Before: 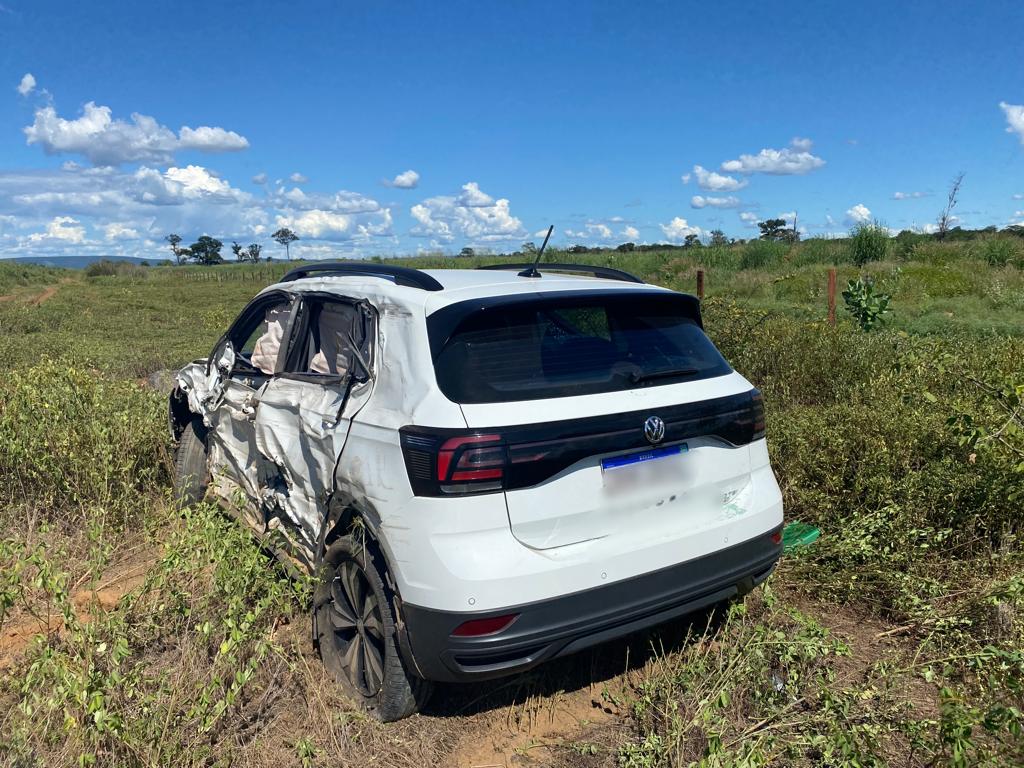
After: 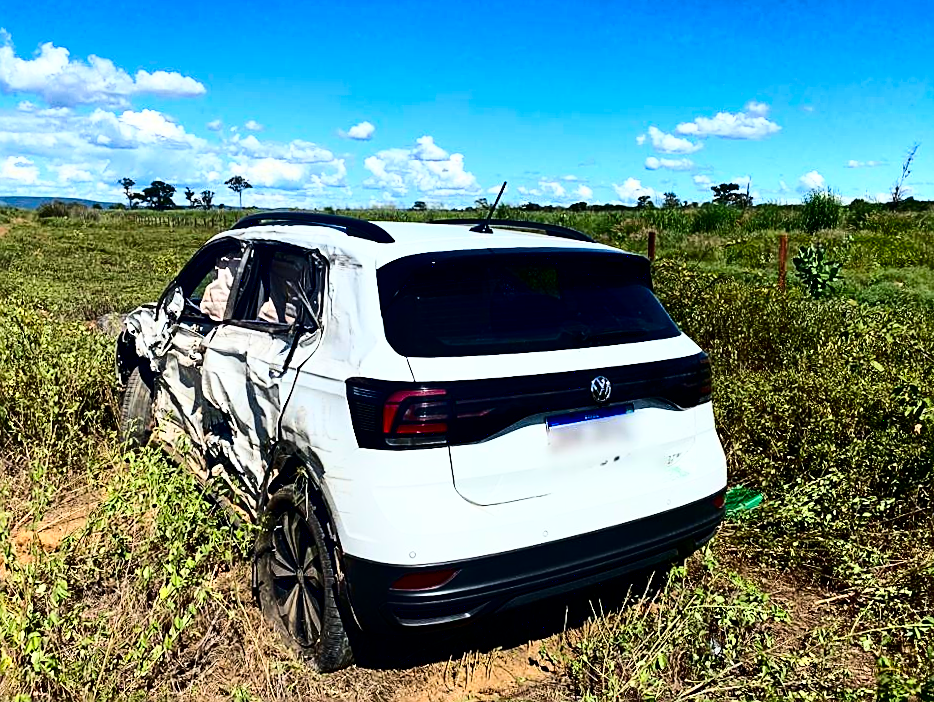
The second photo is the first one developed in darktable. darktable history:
crop and rotate: angle -1.94°, left 3.127%, top 3.905%, right 1.526%, bottom 0.603%
sharpen: on, module defaults
base curve: curves: ch0 [(0, 0) (0.007, 0.004) (0.027, 0.03) (0.046, 0.07) (0.207, 0.54) (0.442, 0.872) (0.673, 0.972) (1, 1)]
contrast brightness saturation: contrast 0.089, brightness -0.606, saturation 0.167
